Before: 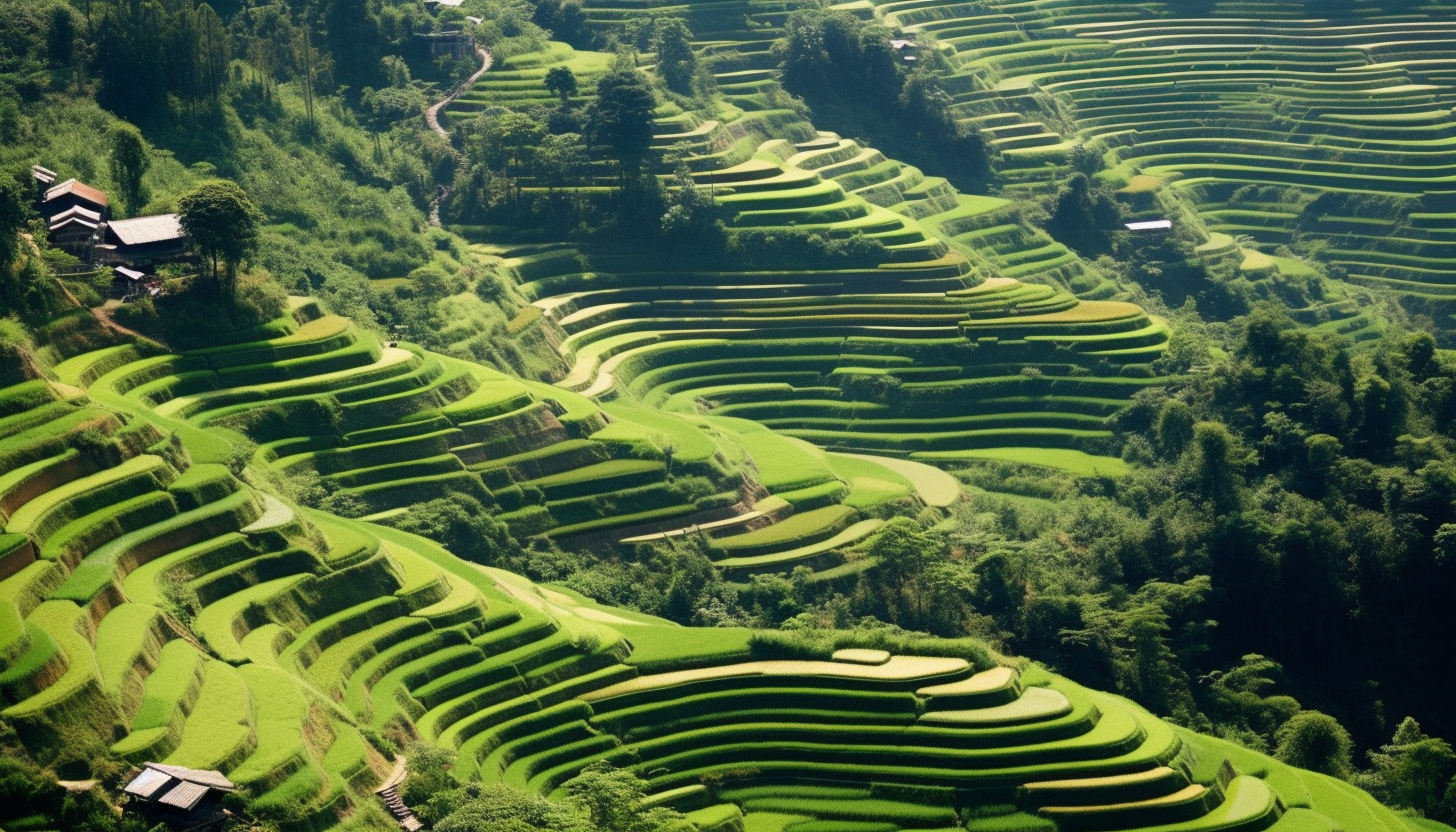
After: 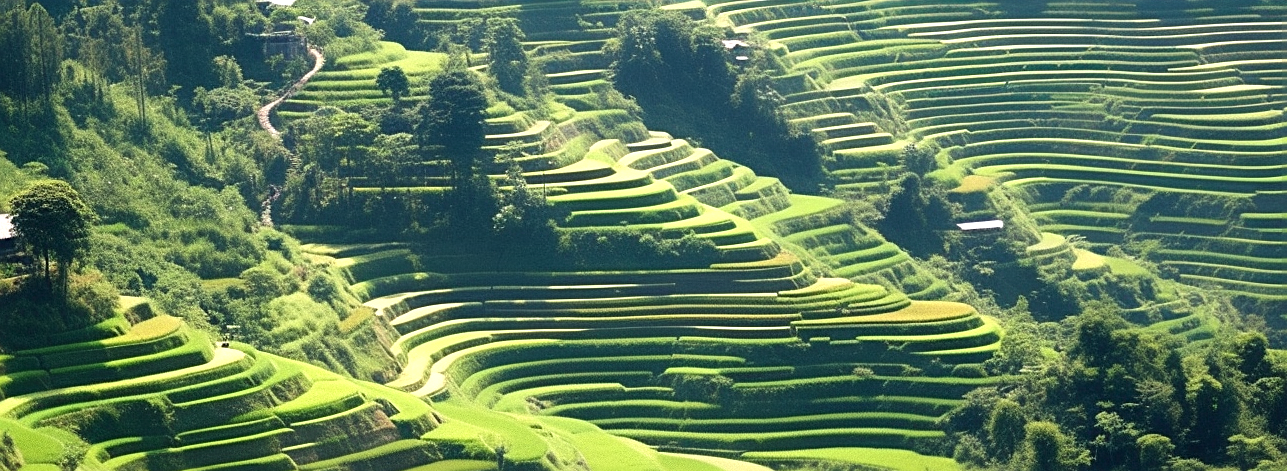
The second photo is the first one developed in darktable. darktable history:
exposure: black level correction 0, exposure 0.499 EV, compensate highlight preservation false
sharpen: on, module defaults
crop and rotate: left 11.568%, bottom 43.319%
shadows and highlights: low approximation 0.01, soften with gaussian
